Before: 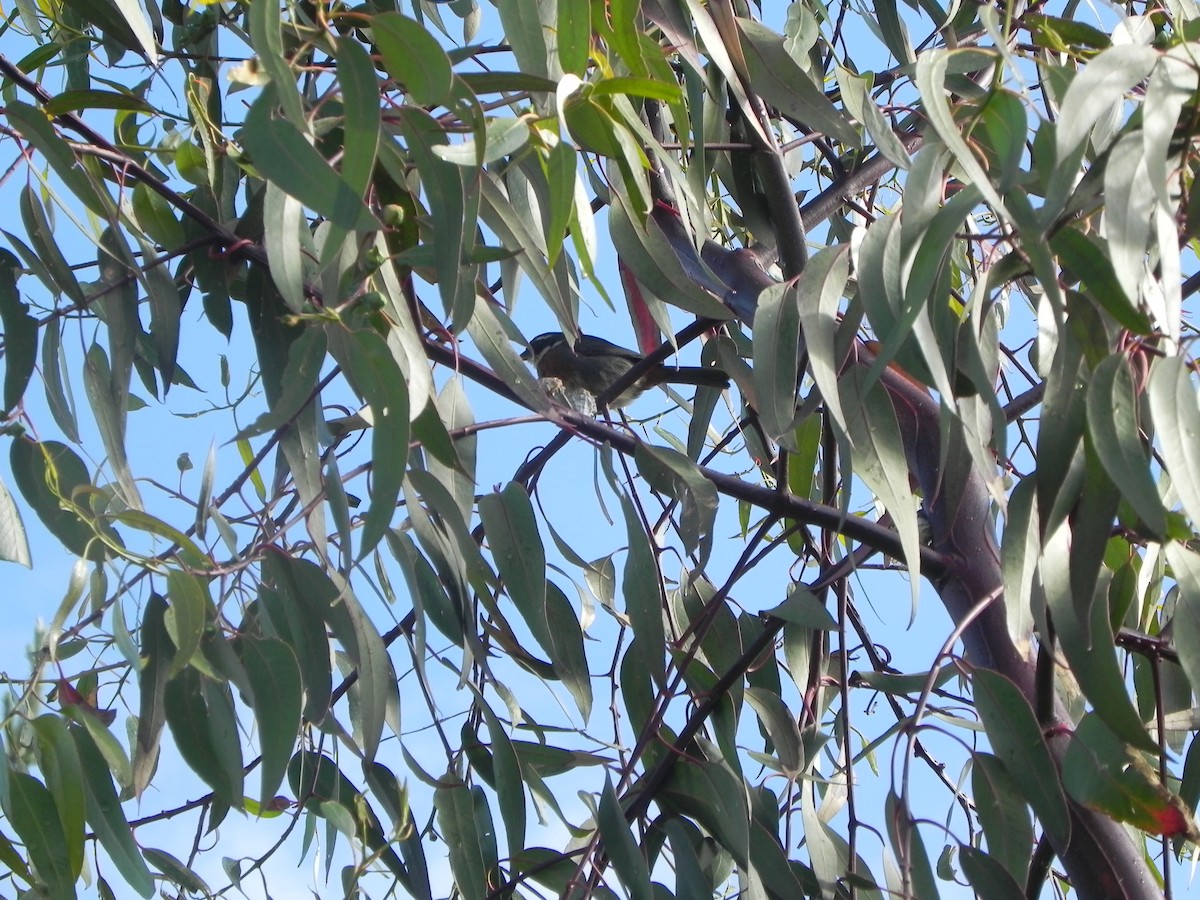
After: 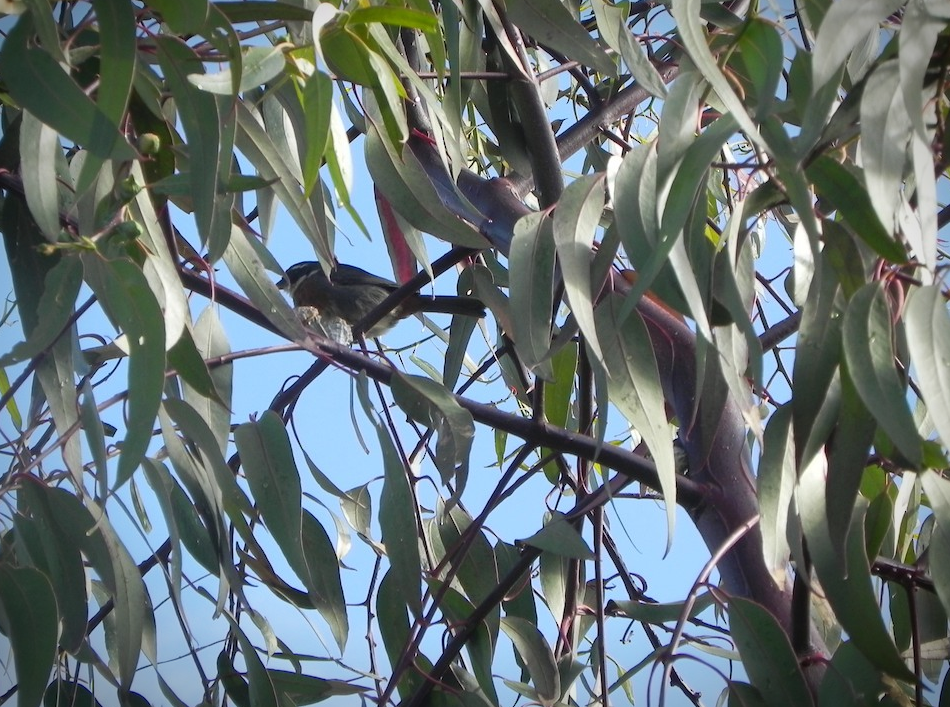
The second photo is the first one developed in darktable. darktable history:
crop and rotate: left 20.373%, top 7.973%, right 0.39%, bottom 13.418%
vignetting: brightness -0.636, saturation -0.004, automatic ratio true, unbound false
